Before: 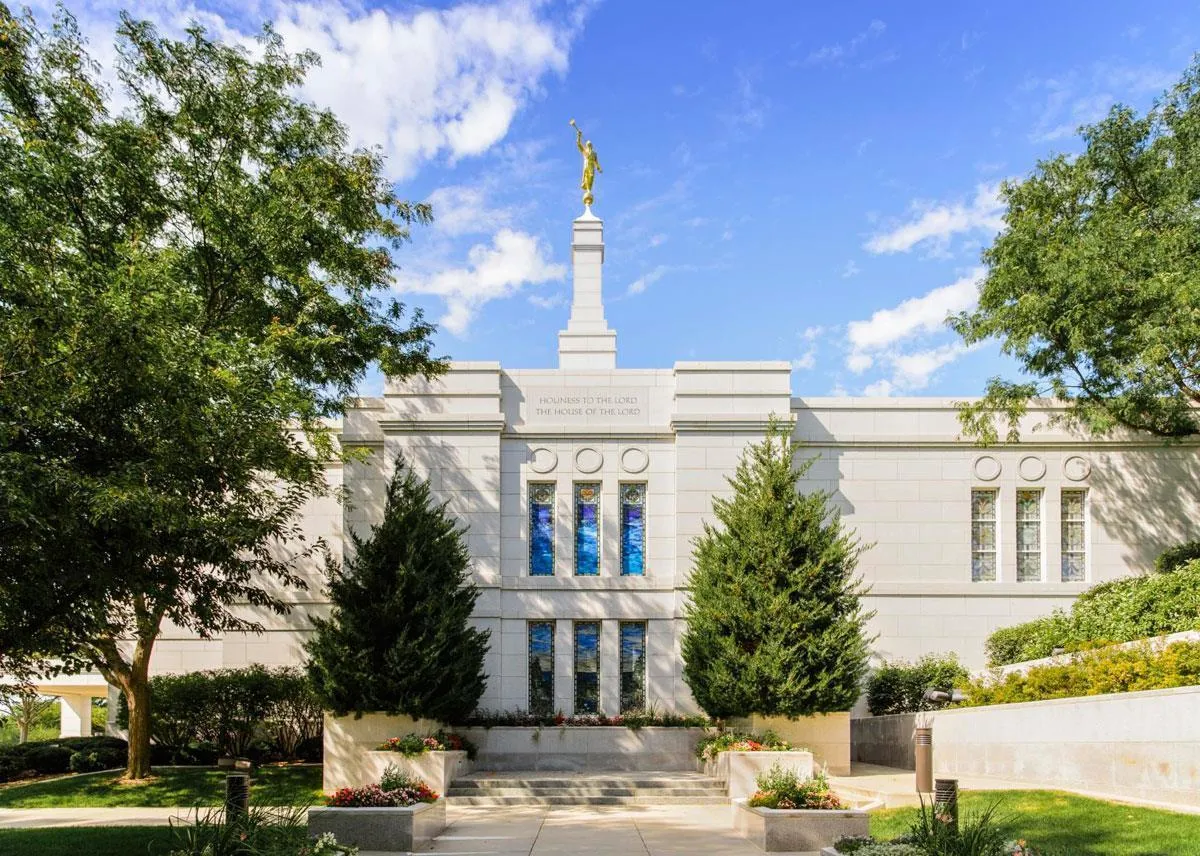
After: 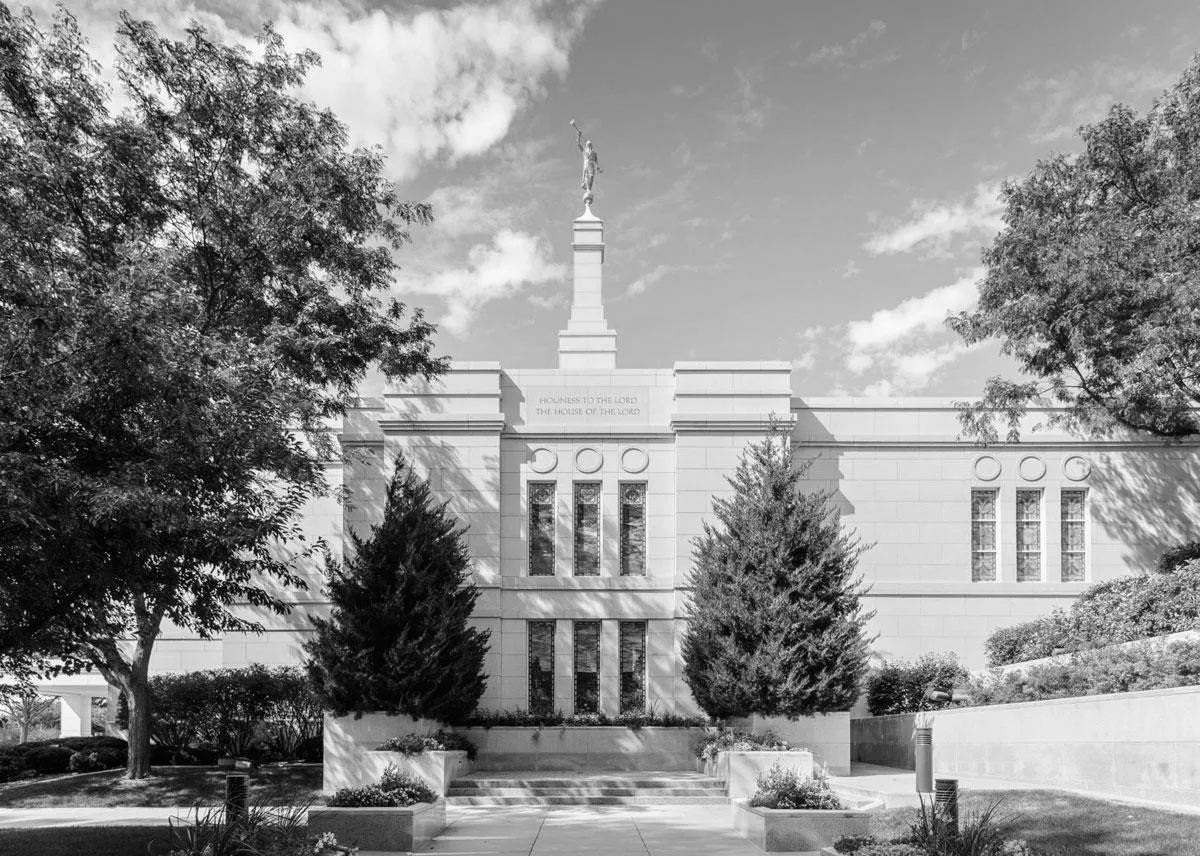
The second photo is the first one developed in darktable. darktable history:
monochrome: on, module defaults
